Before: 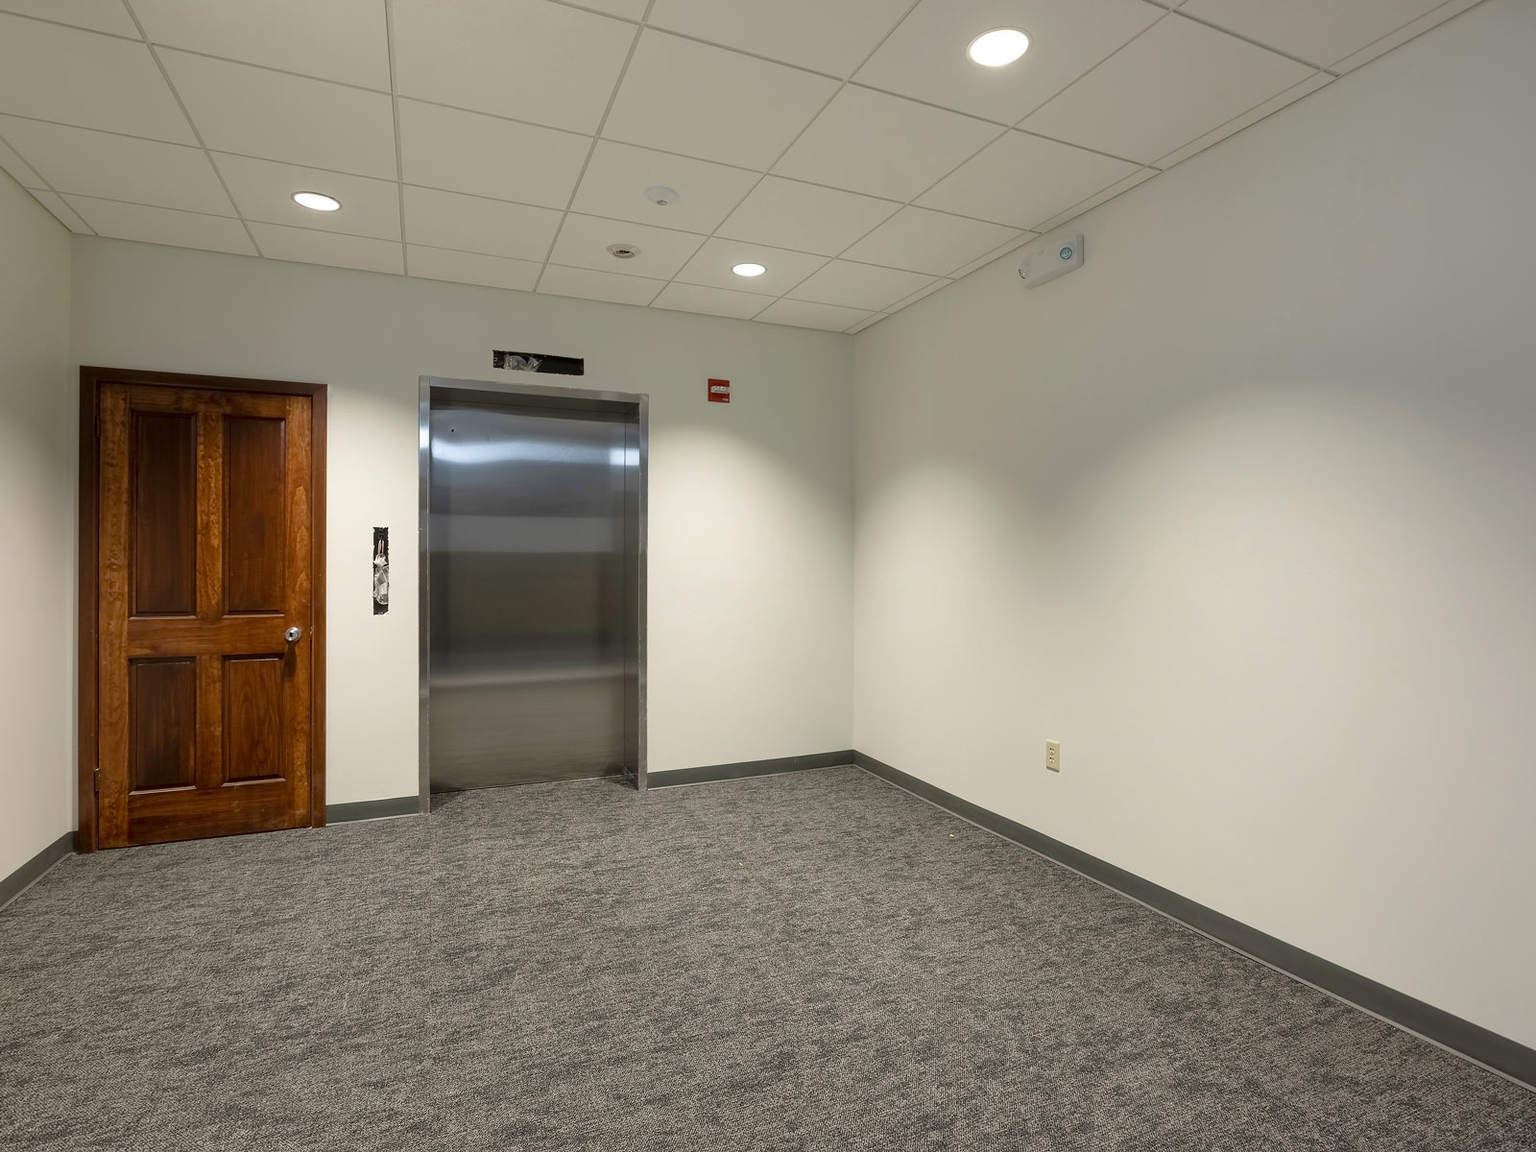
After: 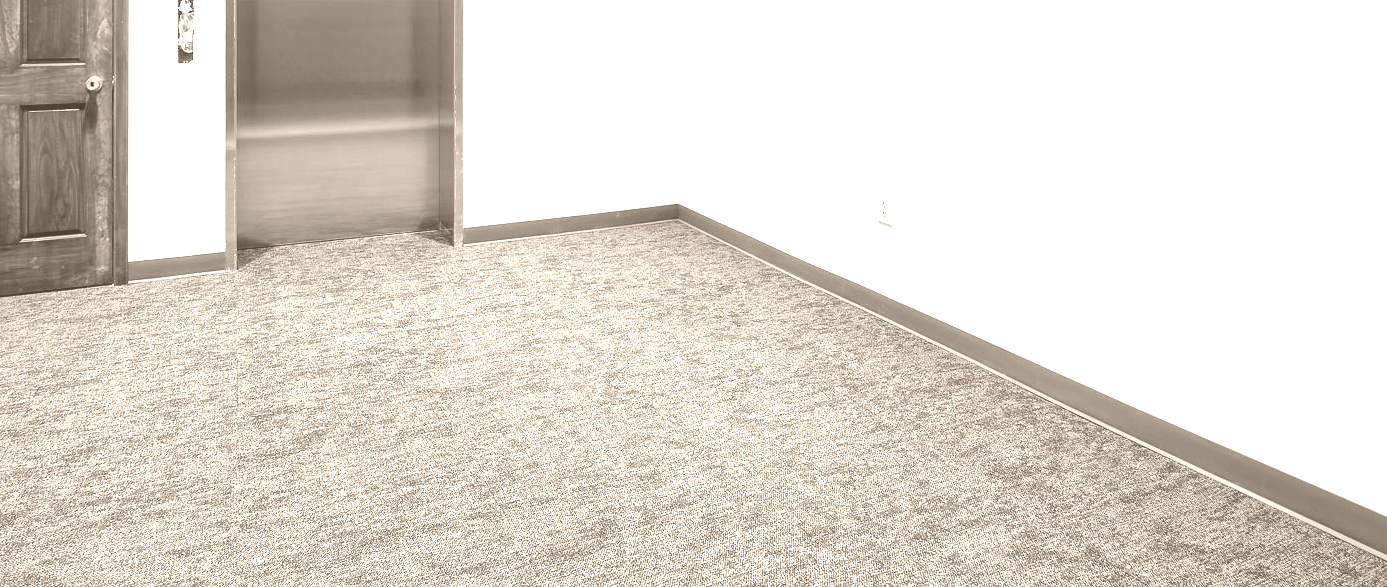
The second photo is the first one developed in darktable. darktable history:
crop and rotate: left 13.306%, top 48.129%, bottom 2.928%
local contrast: mode bilateral grid, contrast 28, coarseness 16, detail 115%, midtone range 0.2
exposure: black level correction 0.001, compensate highlight preservation false
base curve: curves: ch0 [(0, 0) (0.005, 0.002) (0.193, 0.295) (0.399, 0.664) (0.75, 0.928) (1, 1)]
colorize: hue 34.49°, saturation 35.33%, source mix 100%, version 1
